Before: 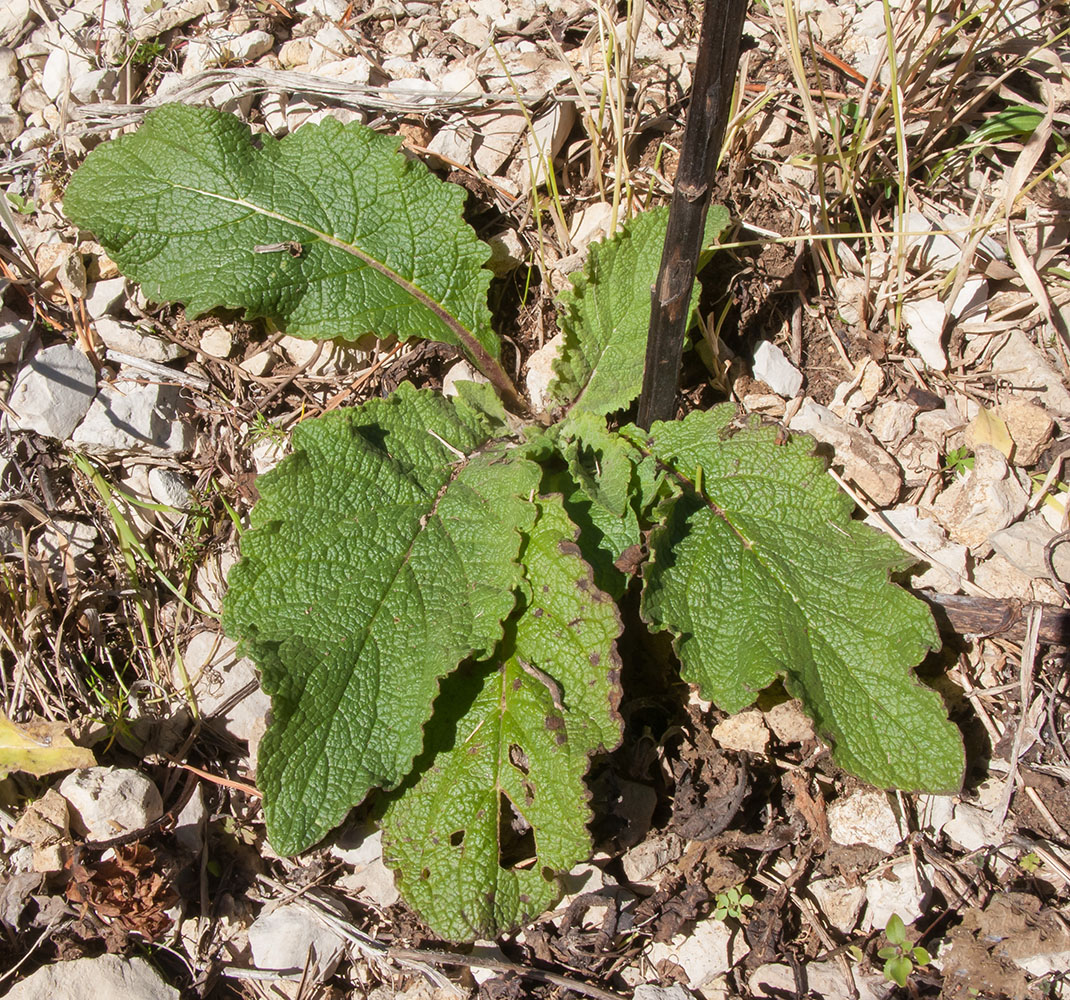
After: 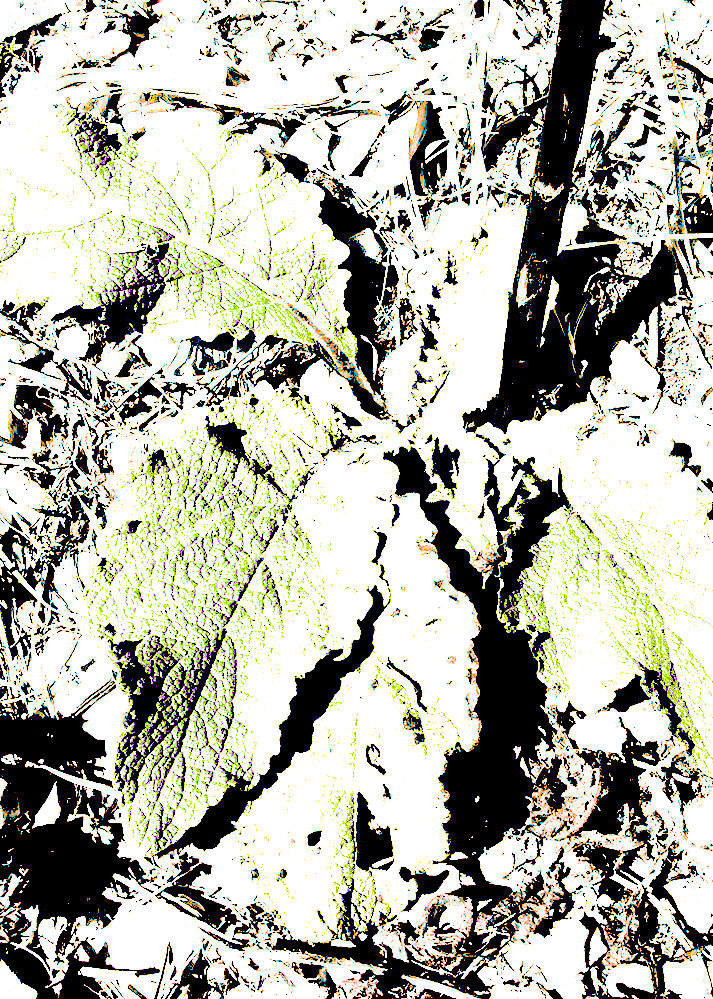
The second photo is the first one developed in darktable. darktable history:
crop and rotate: left 13.414%, right 19.888%
exposure: black level correction 0.099, exposure 2.97 EV, compensate highlight preservation false
filmic rgb: black relative exposure -7.97 EV, white relative exposure 4.06 EV, hardness 4.18, color science v6 (2022)
